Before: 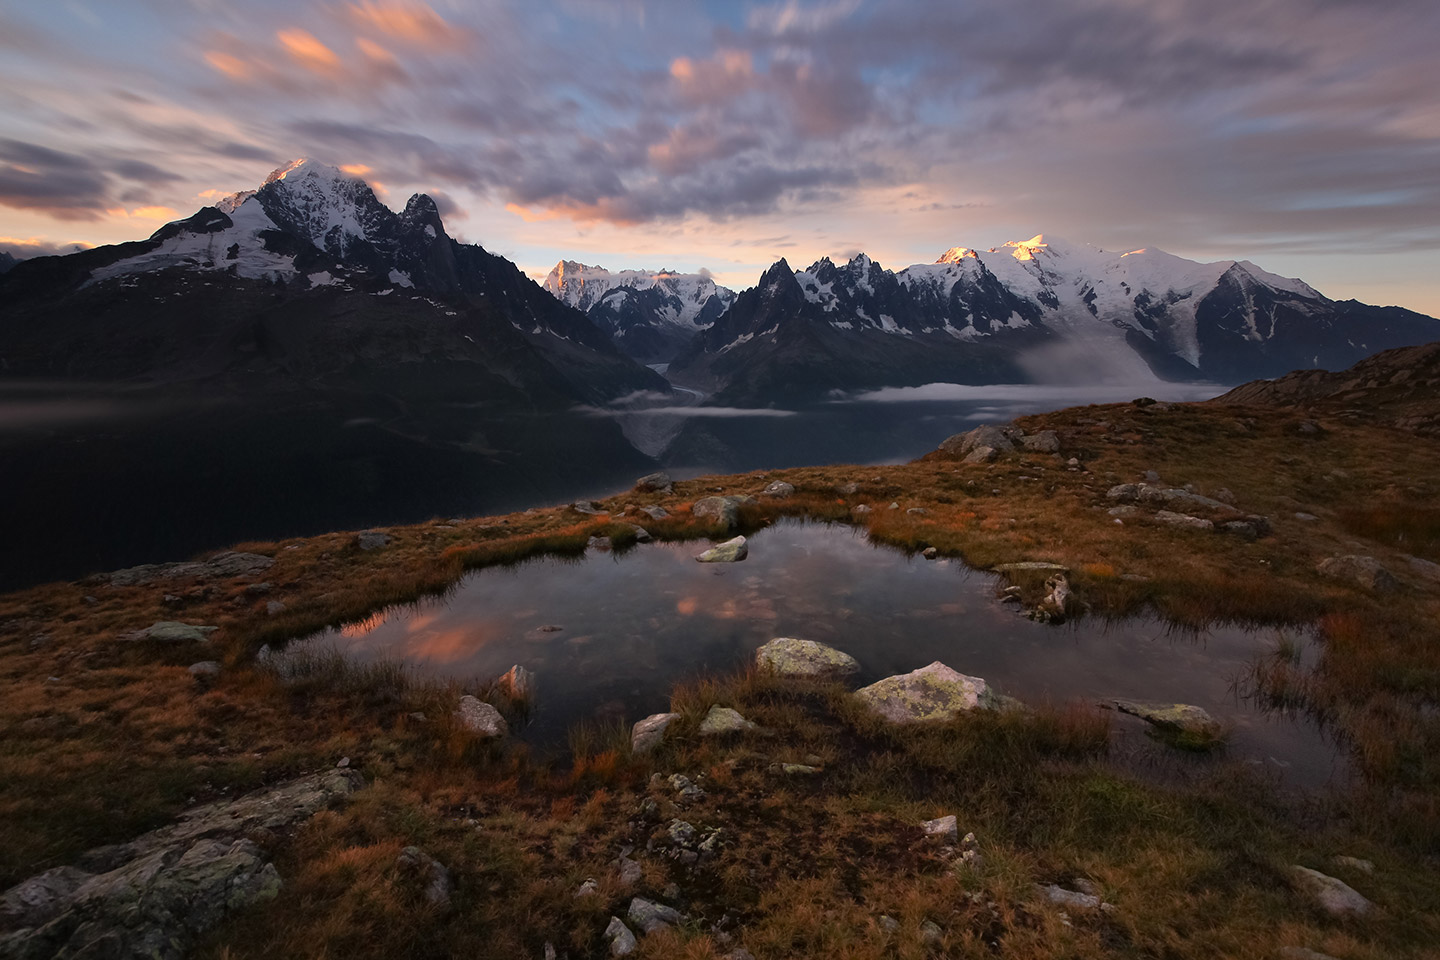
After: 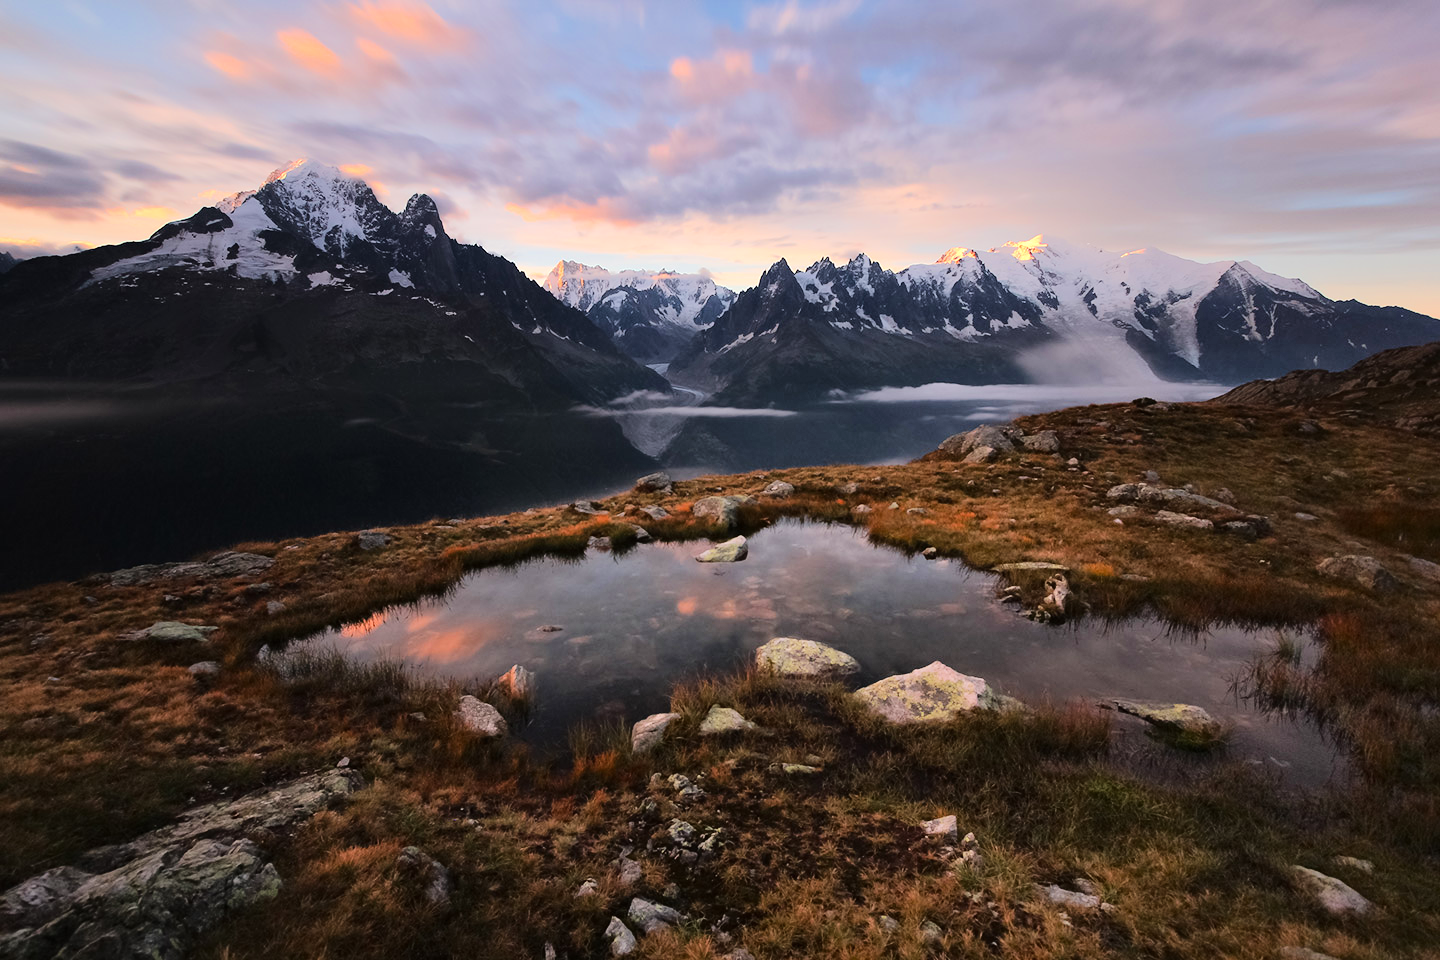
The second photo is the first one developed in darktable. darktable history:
tone equalizer: -7 EV 0.142 EV, -6 EV 0.614 EV, -5 EV 1.18 EV, -4 EV 1.37 EV, -3 EV 1.13 EV, -2 EV 0.6 EV, -1 EV 0.151 EV, edges refinement/feathering 500, mask exposure compensation -1.57 EV, preserve details no
